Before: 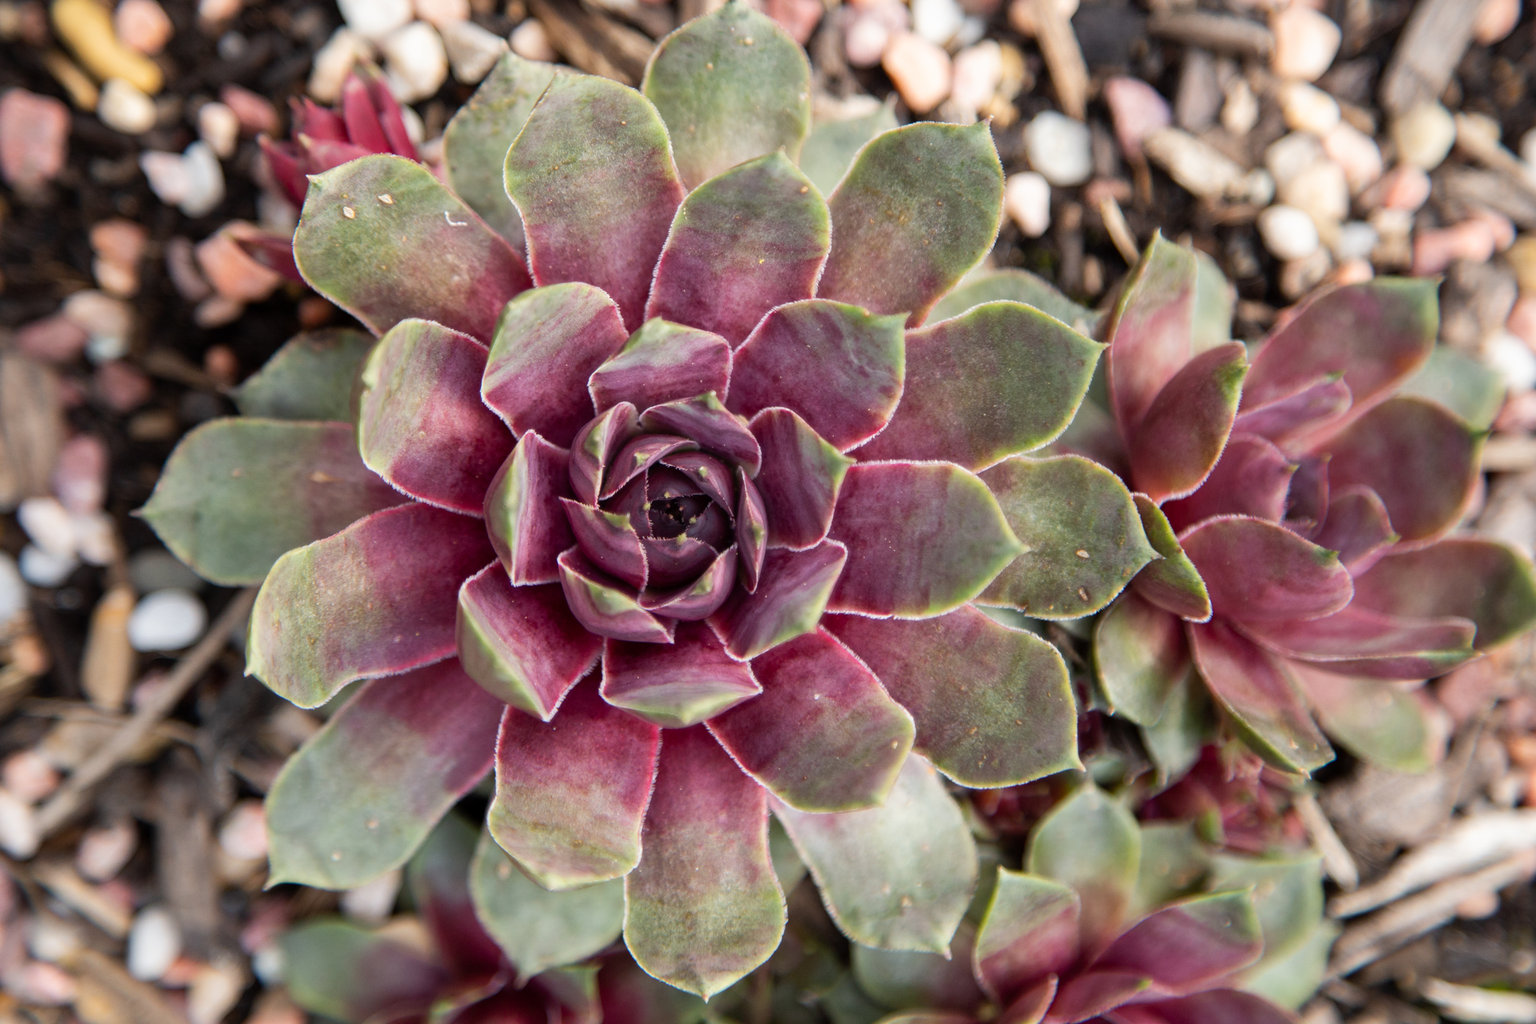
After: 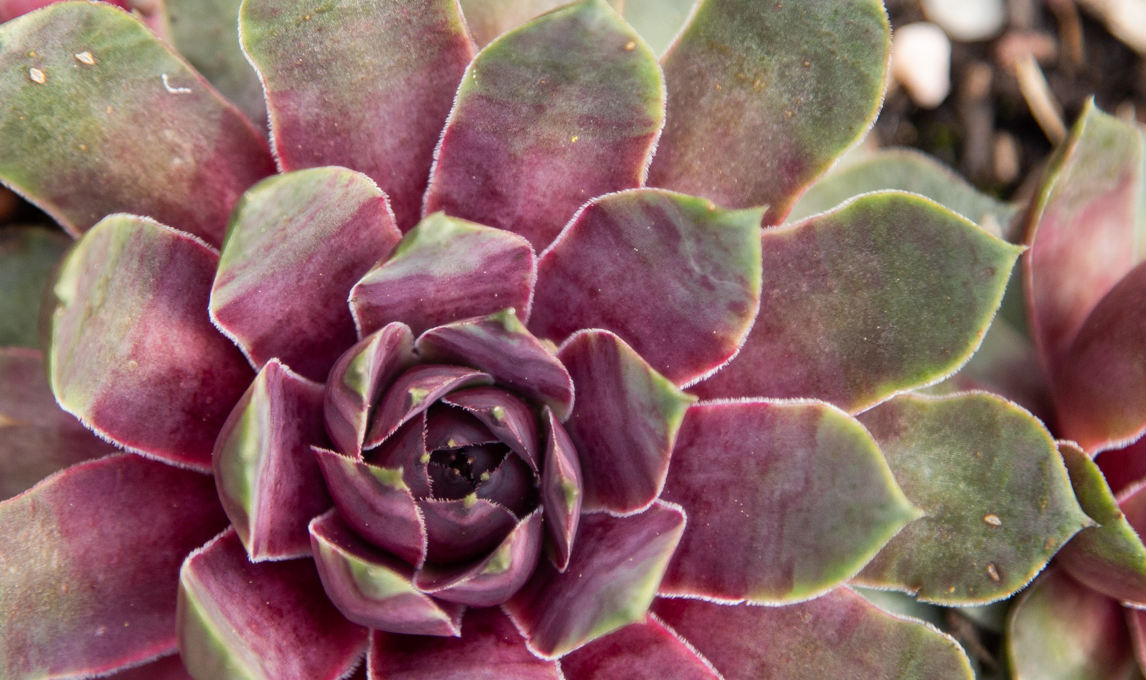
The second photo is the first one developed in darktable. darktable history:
crop: left 20.861%, top 15.131%, right 21.824%, bottom 33.852%
